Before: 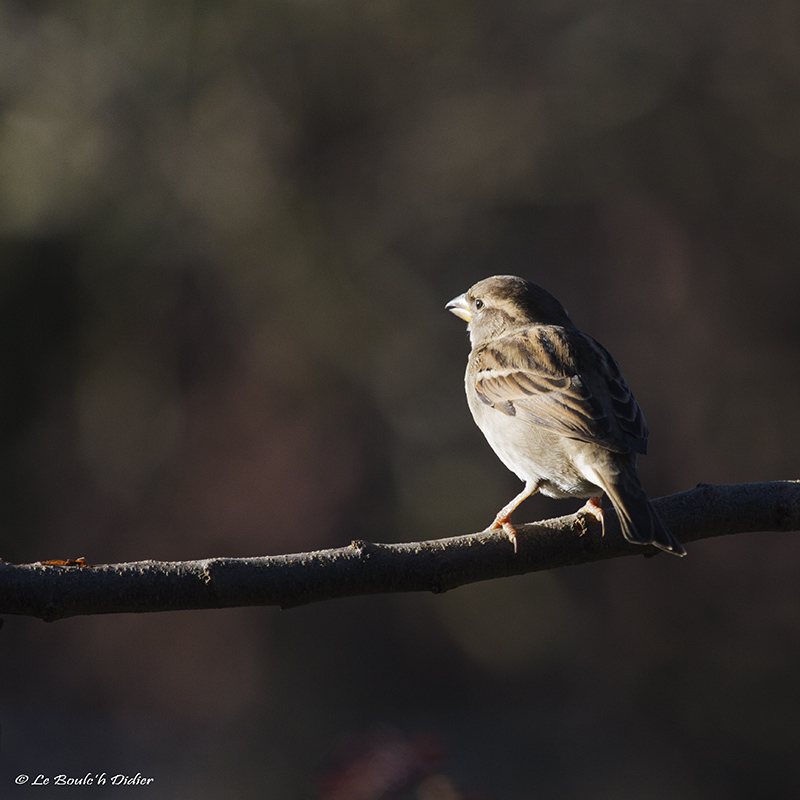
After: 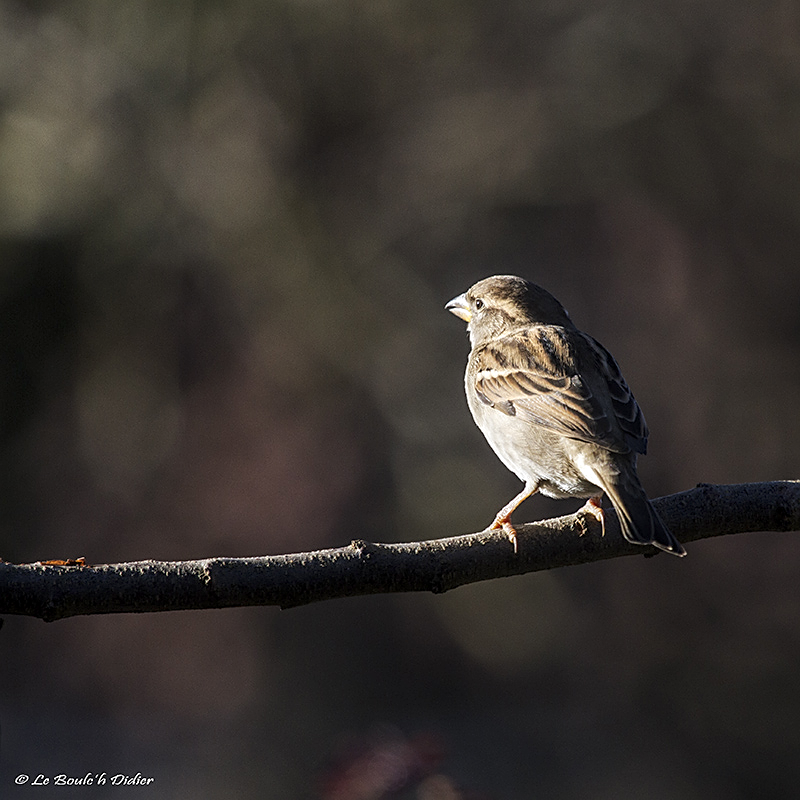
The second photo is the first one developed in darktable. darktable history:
sharpen: on, module defaults
exposure: exposure 0.127 EV, compensate highlight preservation false
local contrast: highlights 61%, detail 143%, midtone range 0.428
